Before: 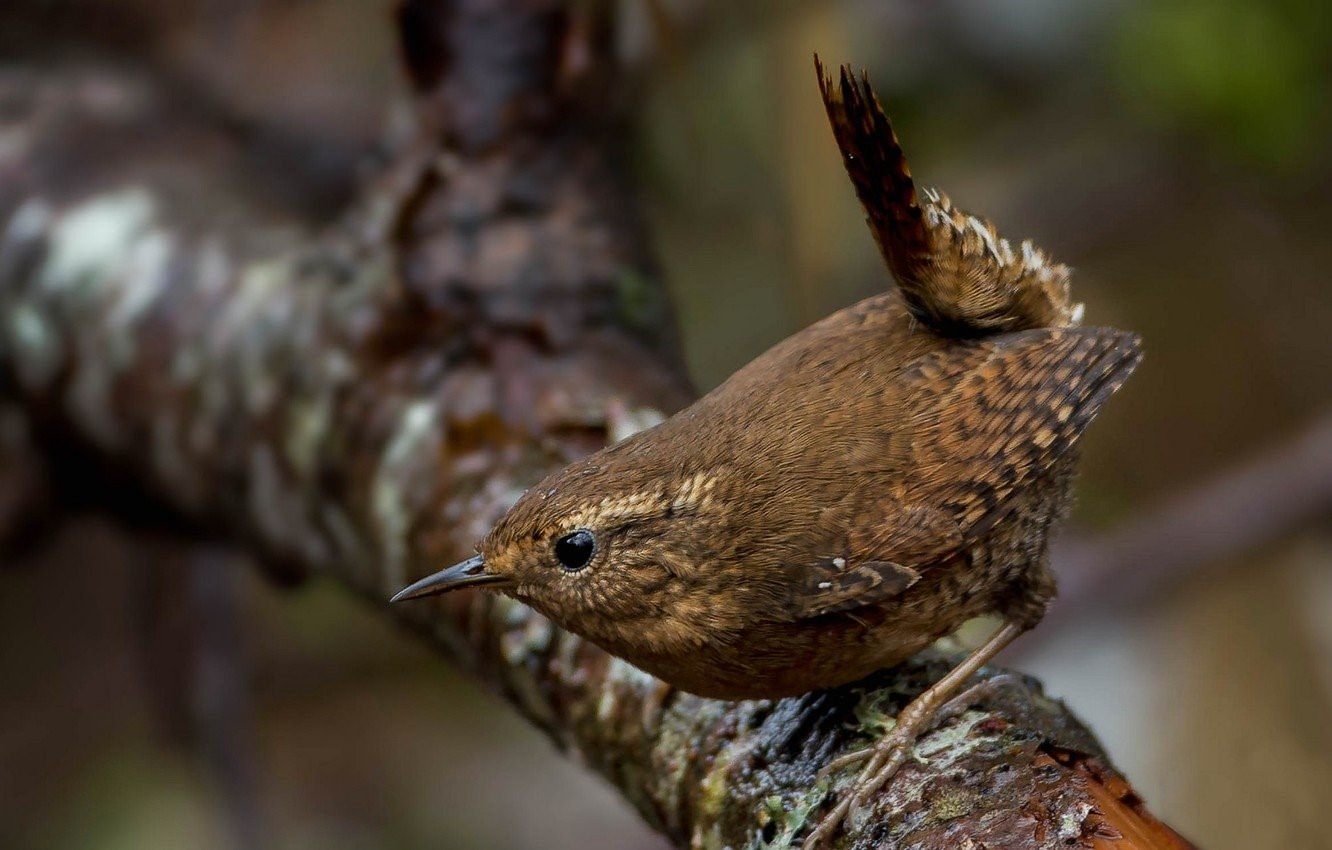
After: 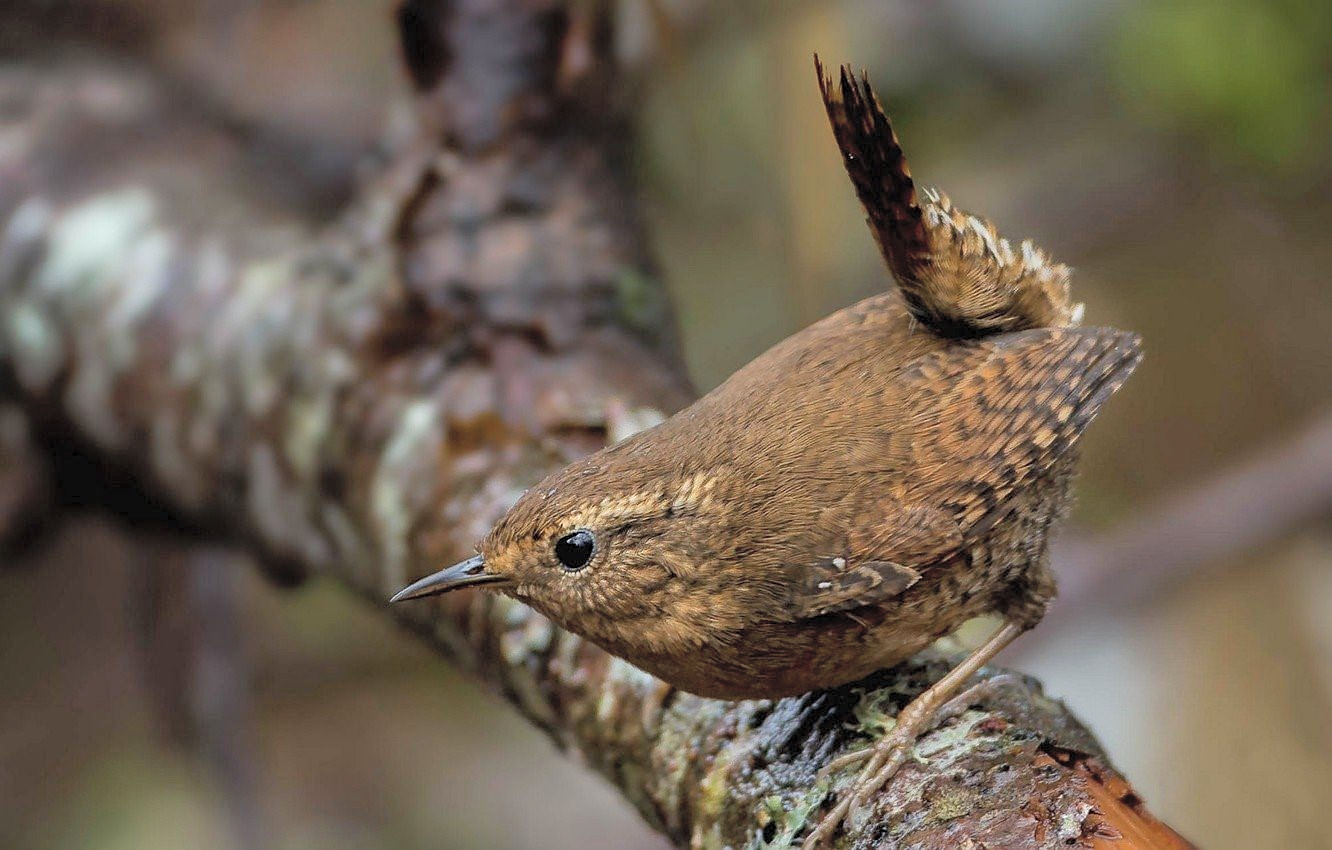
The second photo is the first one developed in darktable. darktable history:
sharpen: amount 0.2
shadows and highlights: shadows 10, white point adjustment 1, highlights -40
tone equalizer: on, module defaults
contrast brightness saturation: brightness 0.28
